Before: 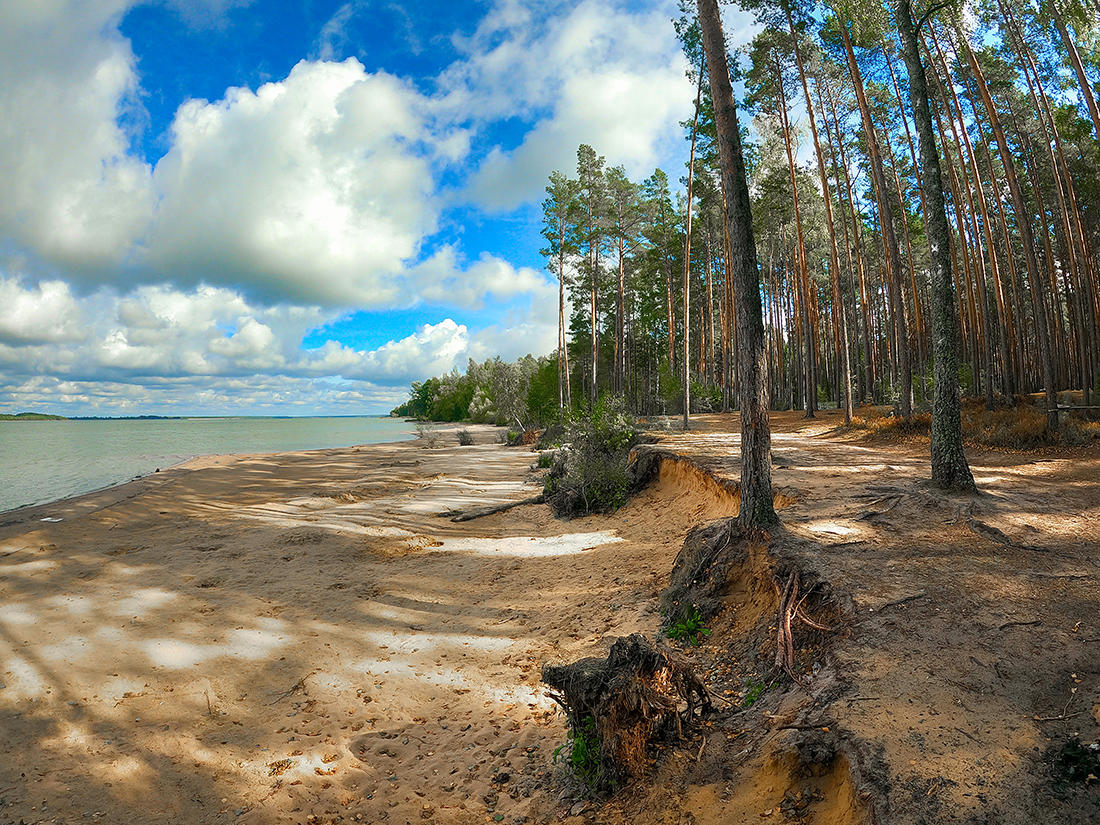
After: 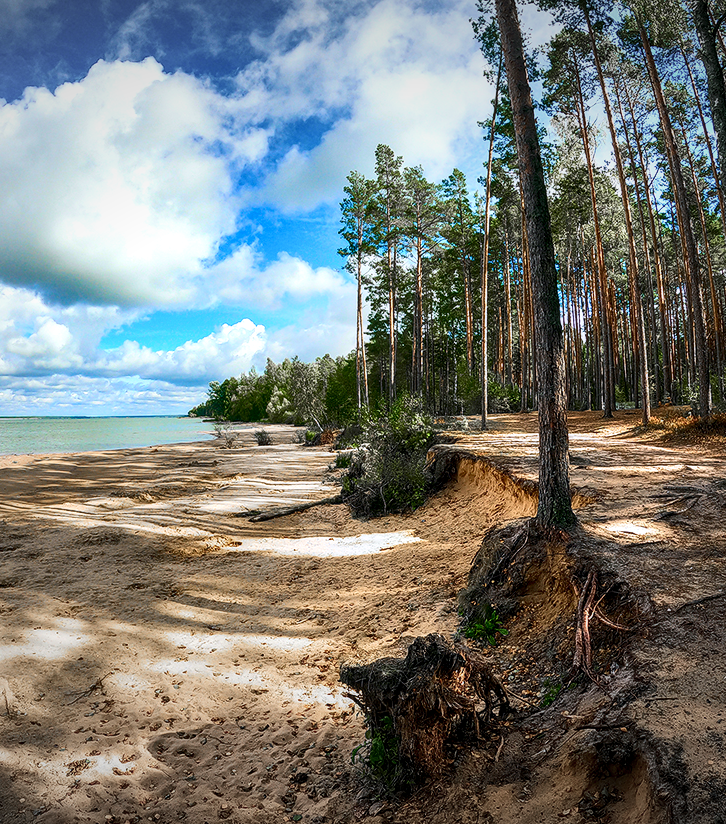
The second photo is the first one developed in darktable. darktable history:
vignetting: fall-off radius 100%, width/height ratio 1.337
crop and rotate: left 18.442%, right 15.508%
color calibration: illuminant as shot in camera, x 0.358, y 0.373, temperature 4628.91 K
velvia: on, module defaults
contrast brightness saturation: contrast 0.28
local contrast: detail 130%
